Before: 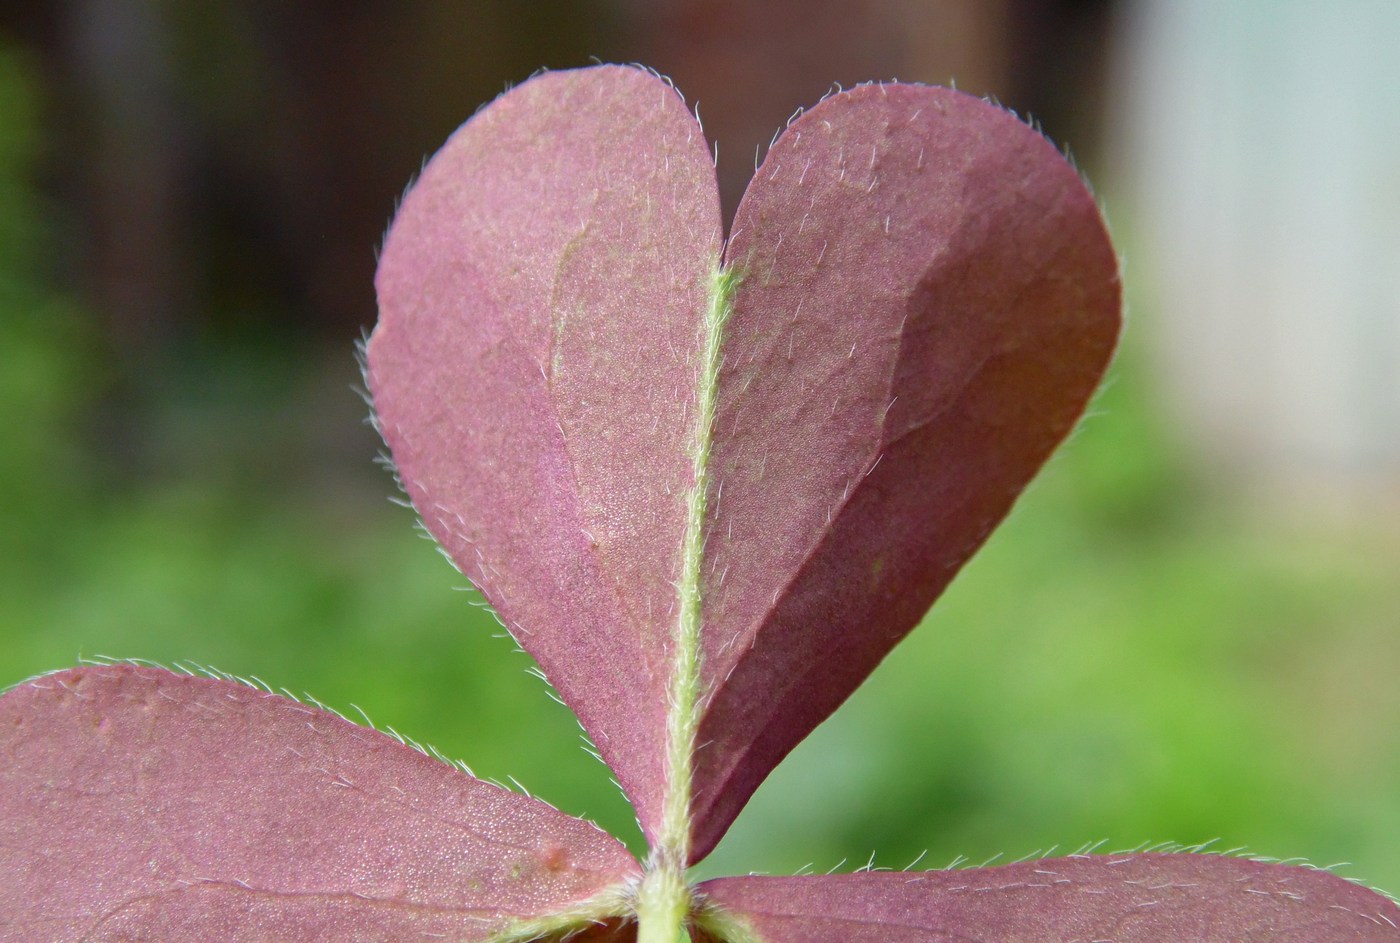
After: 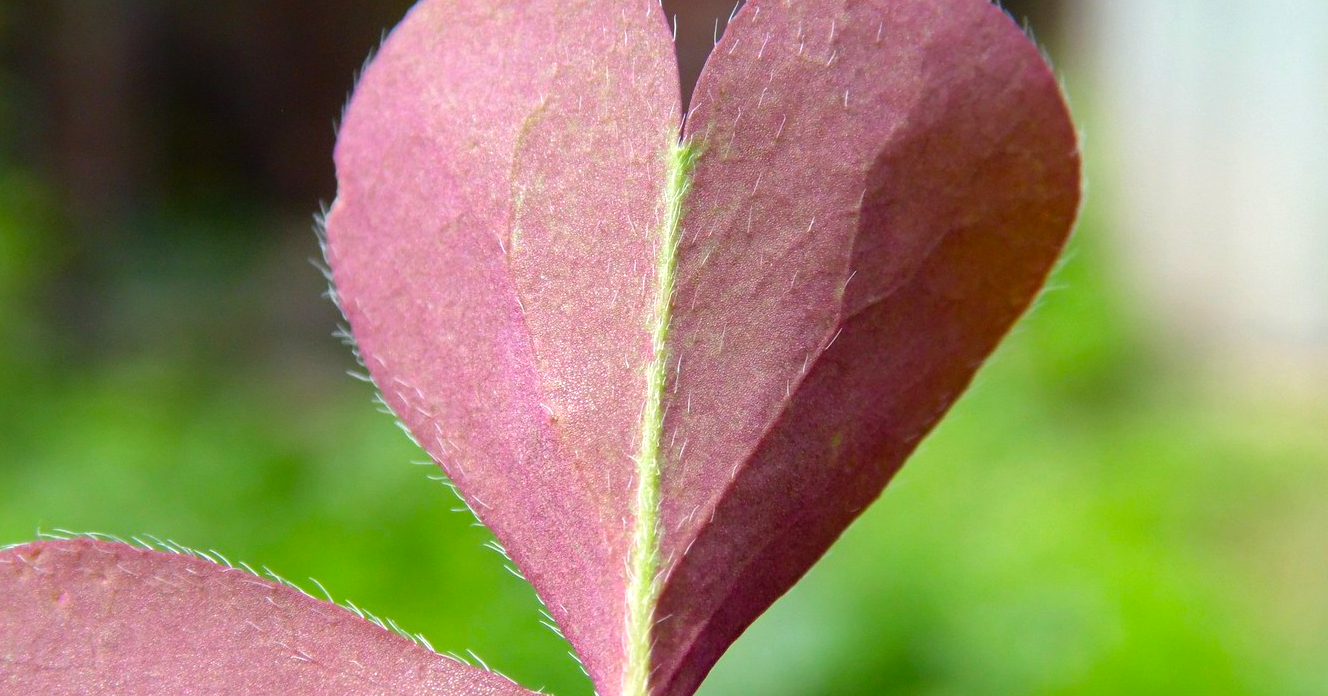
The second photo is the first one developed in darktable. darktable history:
color balance rgb: shadows lift › luminance -10.375%, perceptual saturation grading › global saturation 24.885%
crop and rotate: left 2.993%, top 13.46%, right 2.11%, bottom 12.708%
tone equalizer: -8 EV -0.427 EV, -7 EV -0.401 EV, -6 EV -0.324 EV, -5 EV -0.217 EV, -3 EV 0.23 EV, -2 EV 0.32 EV, -1 EV 0.41 EV, +0 EV 0.388 EV
